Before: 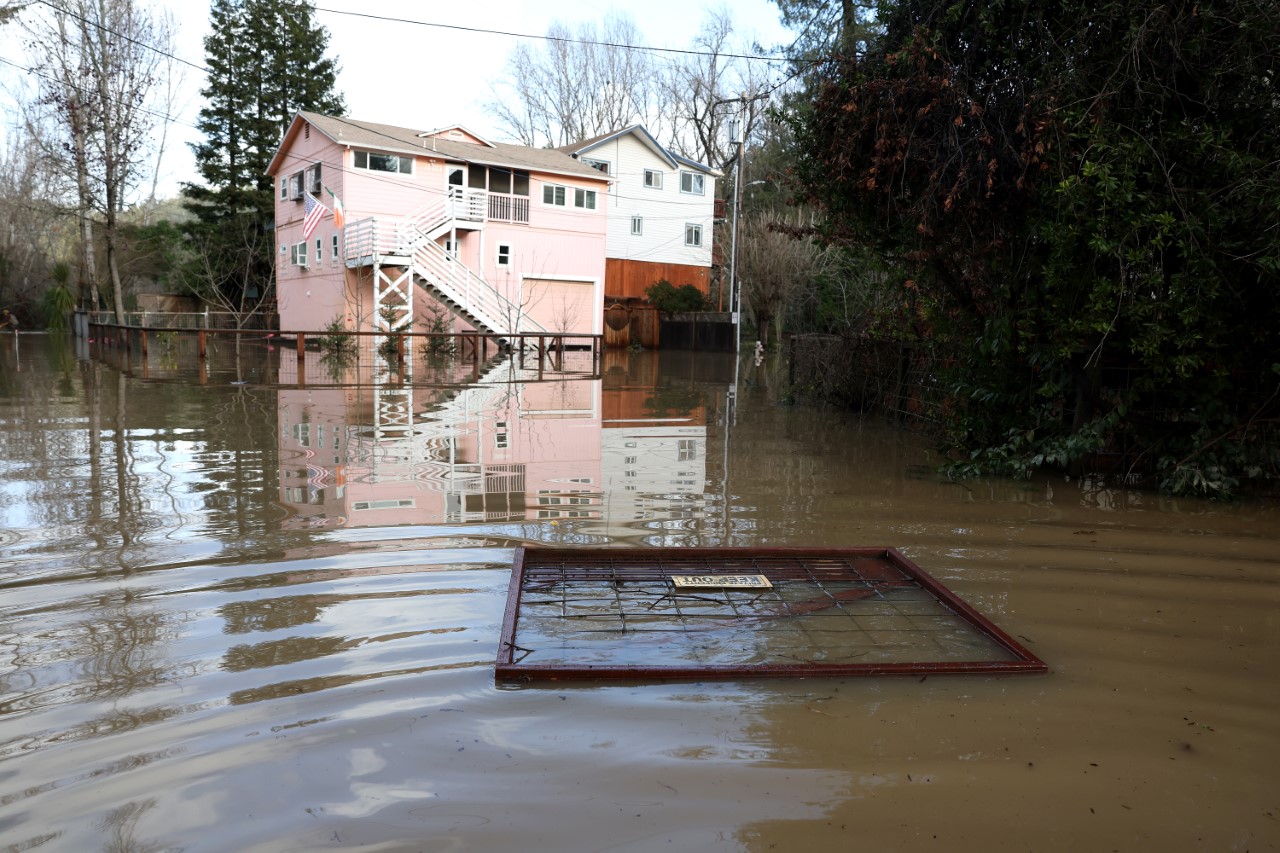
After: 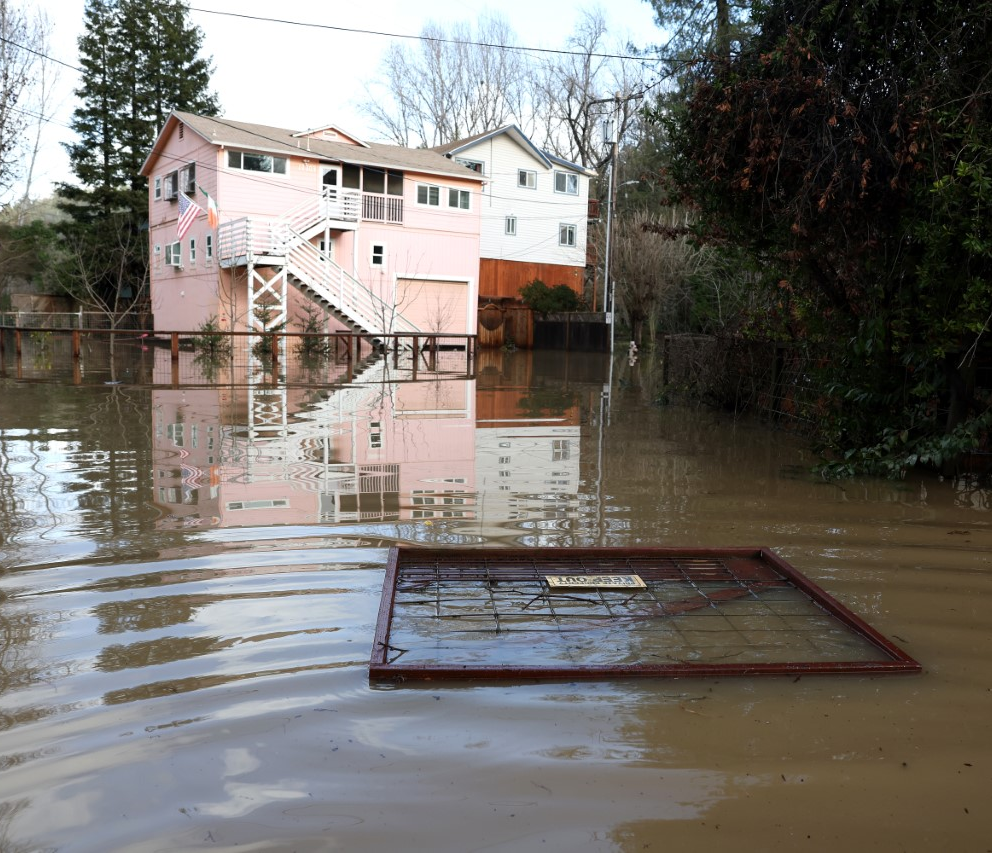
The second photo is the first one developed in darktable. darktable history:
crop: left 9.853%, right 12.618%
